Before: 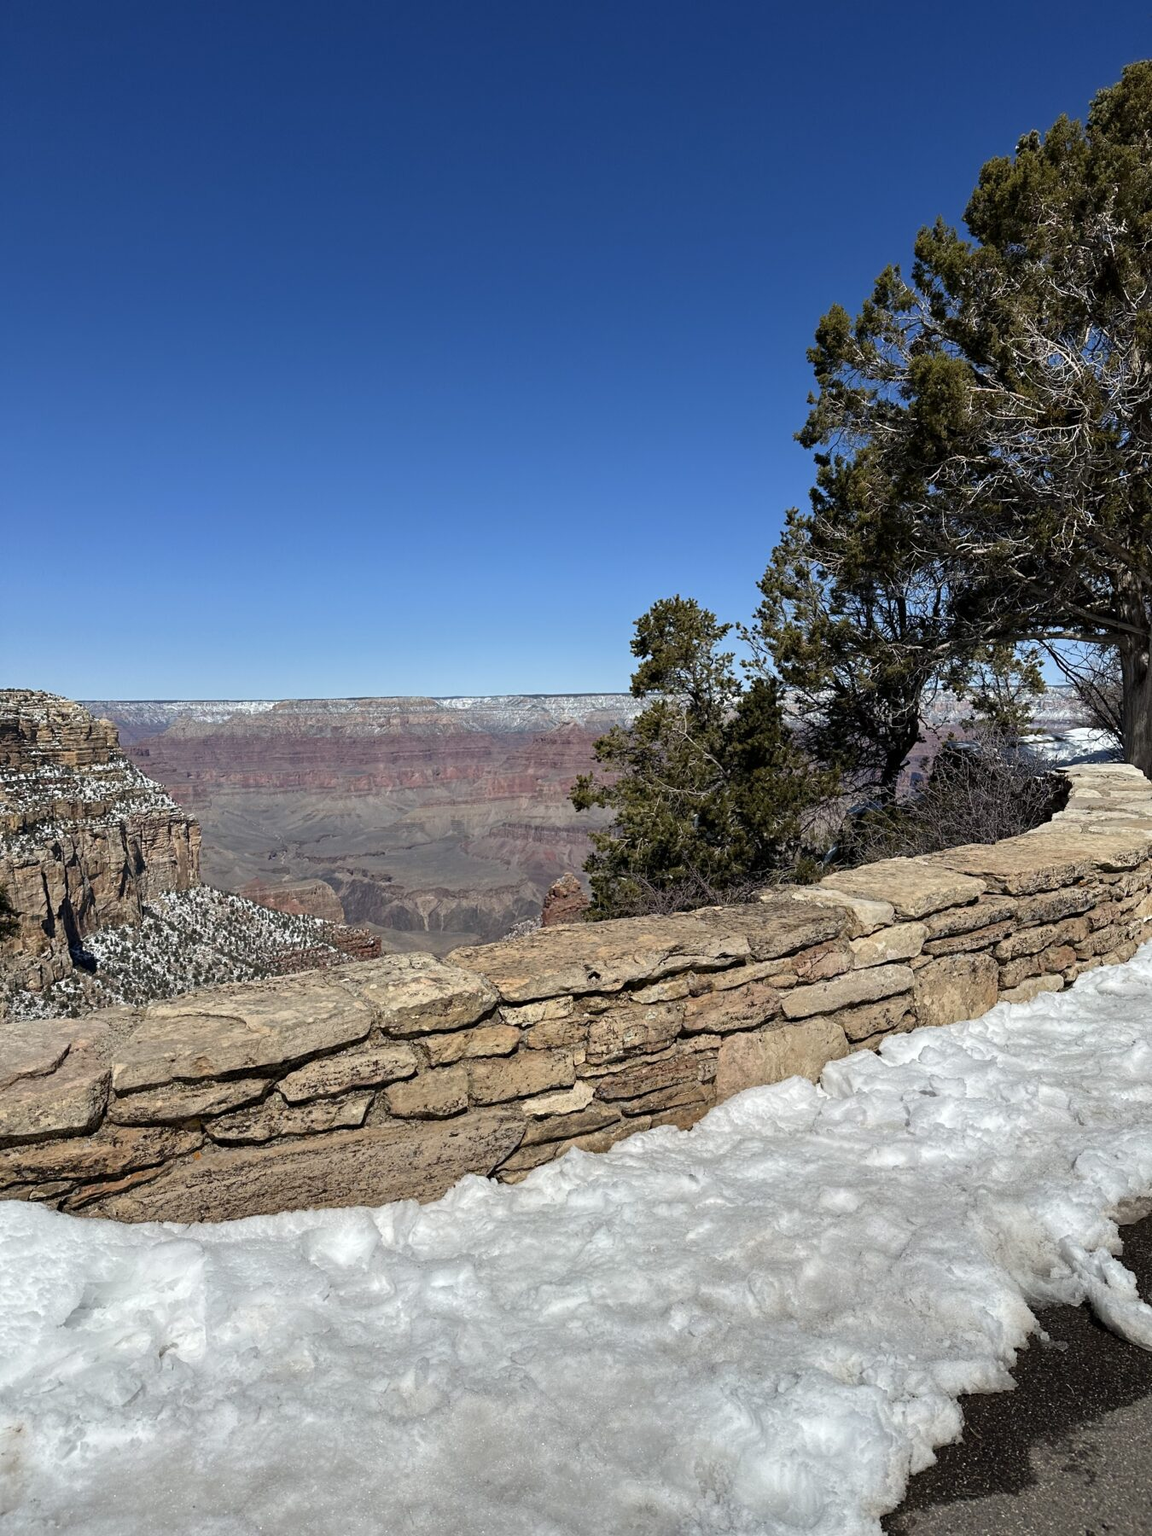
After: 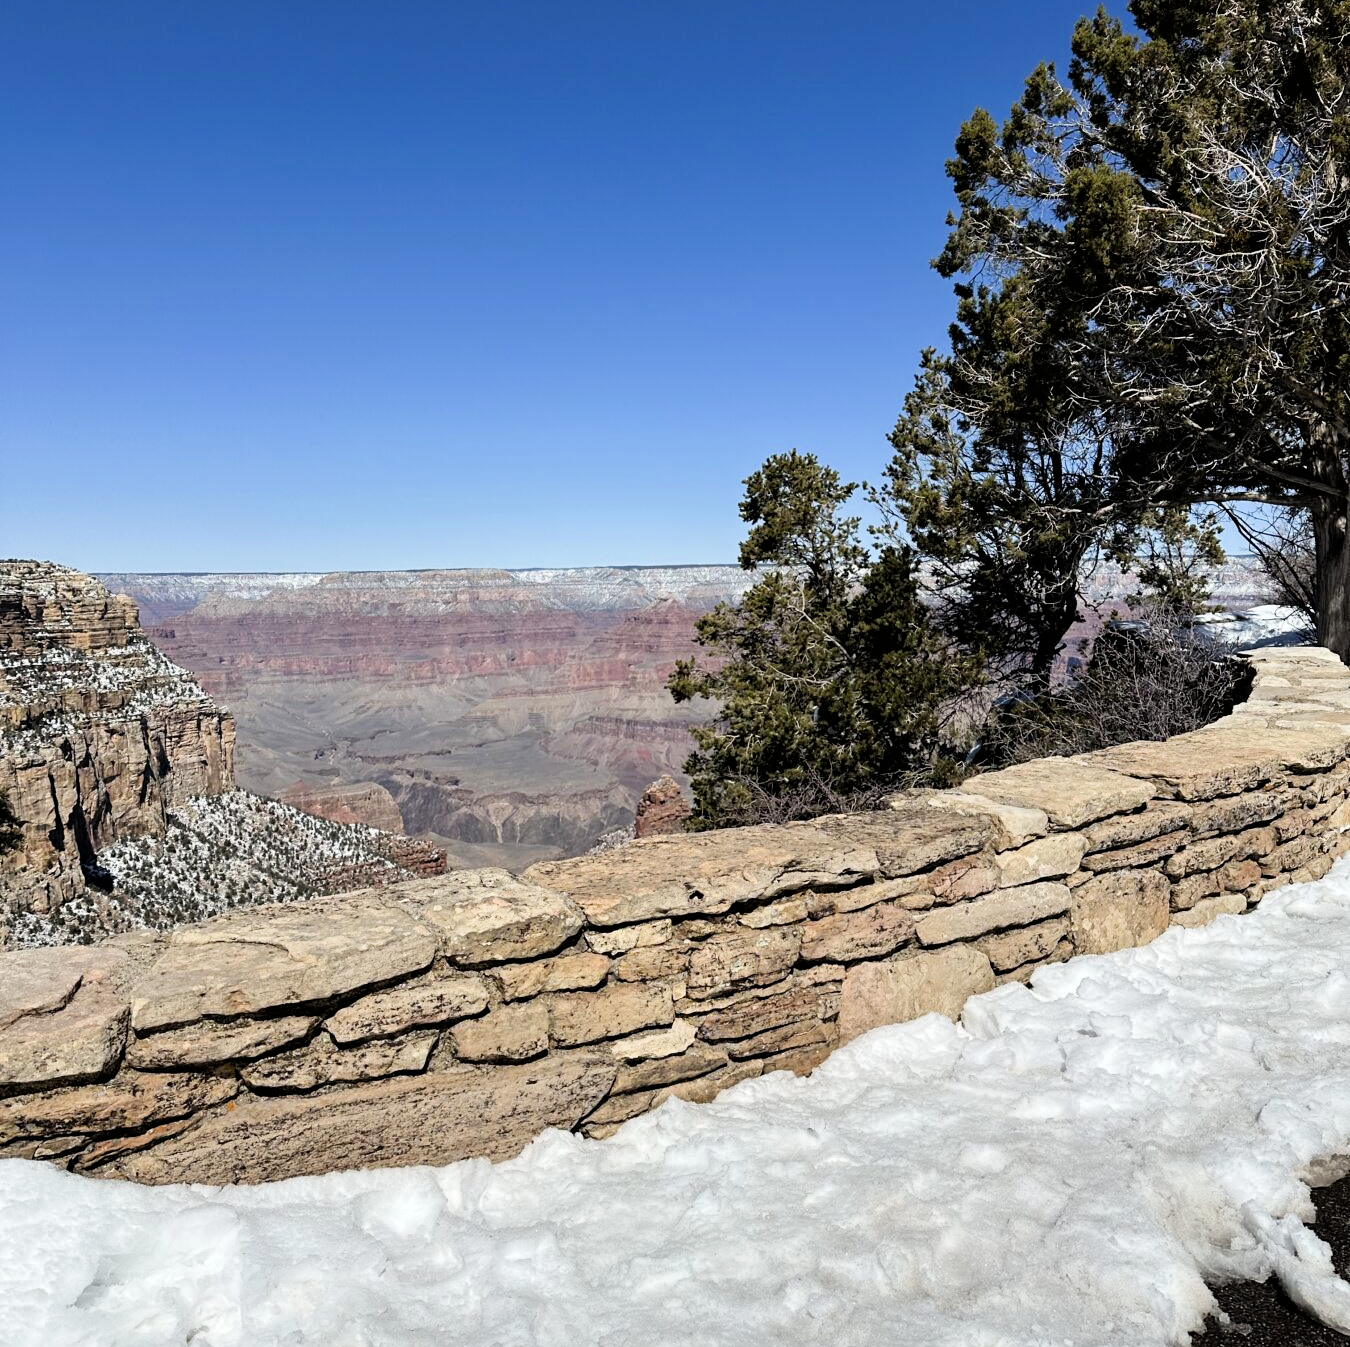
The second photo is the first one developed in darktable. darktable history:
filmic rgb: black relative exposure -7.2 EV, white relative exposure 5.37 EV, hardness 3.03
levels: mode automatic
crop: top 13.806%, bottom 11.355%
